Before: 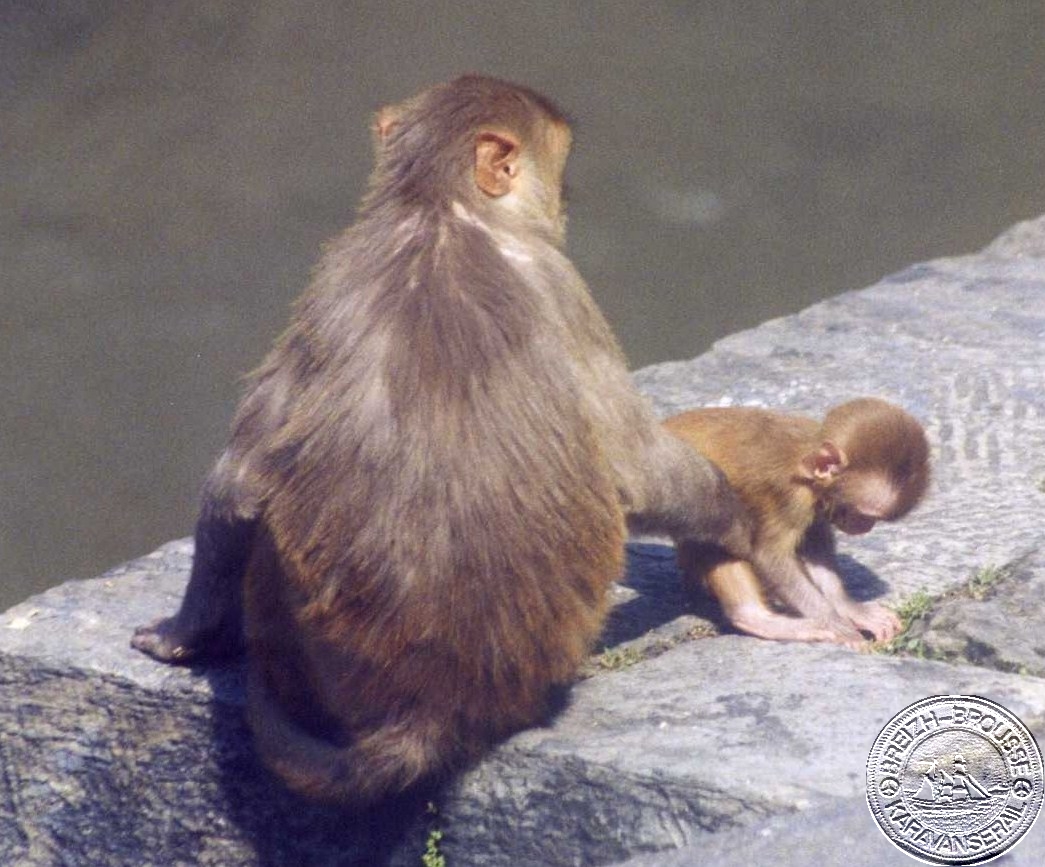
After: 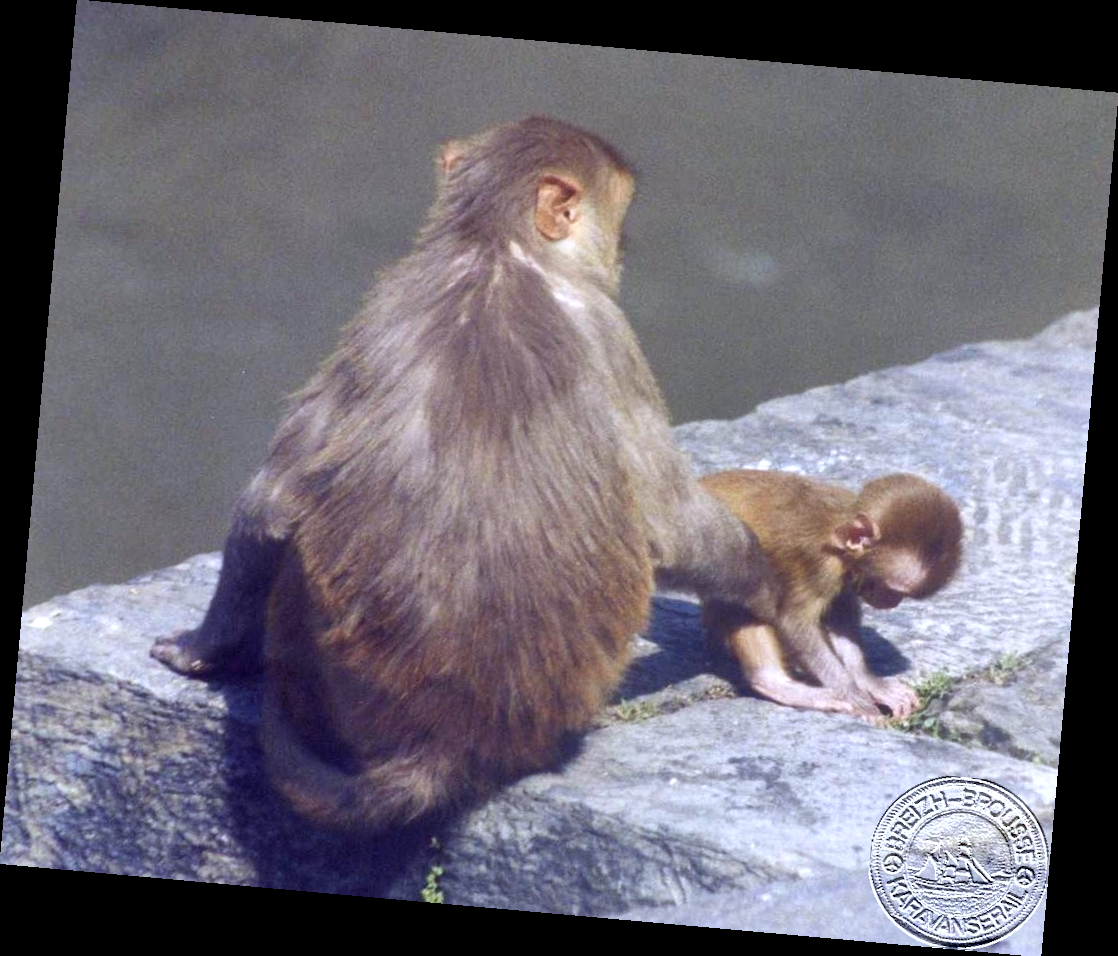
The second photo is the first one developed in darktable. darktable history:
rotate and perspective: rotation 5.12°, automatic cropping off
shadows and highlights: shadows 20.91, highlights -82.73, soften with gaussian
white balance: red 0.954, blue 1.079
exposure: exposure 0.207 EV, compensate highlight preservation false
